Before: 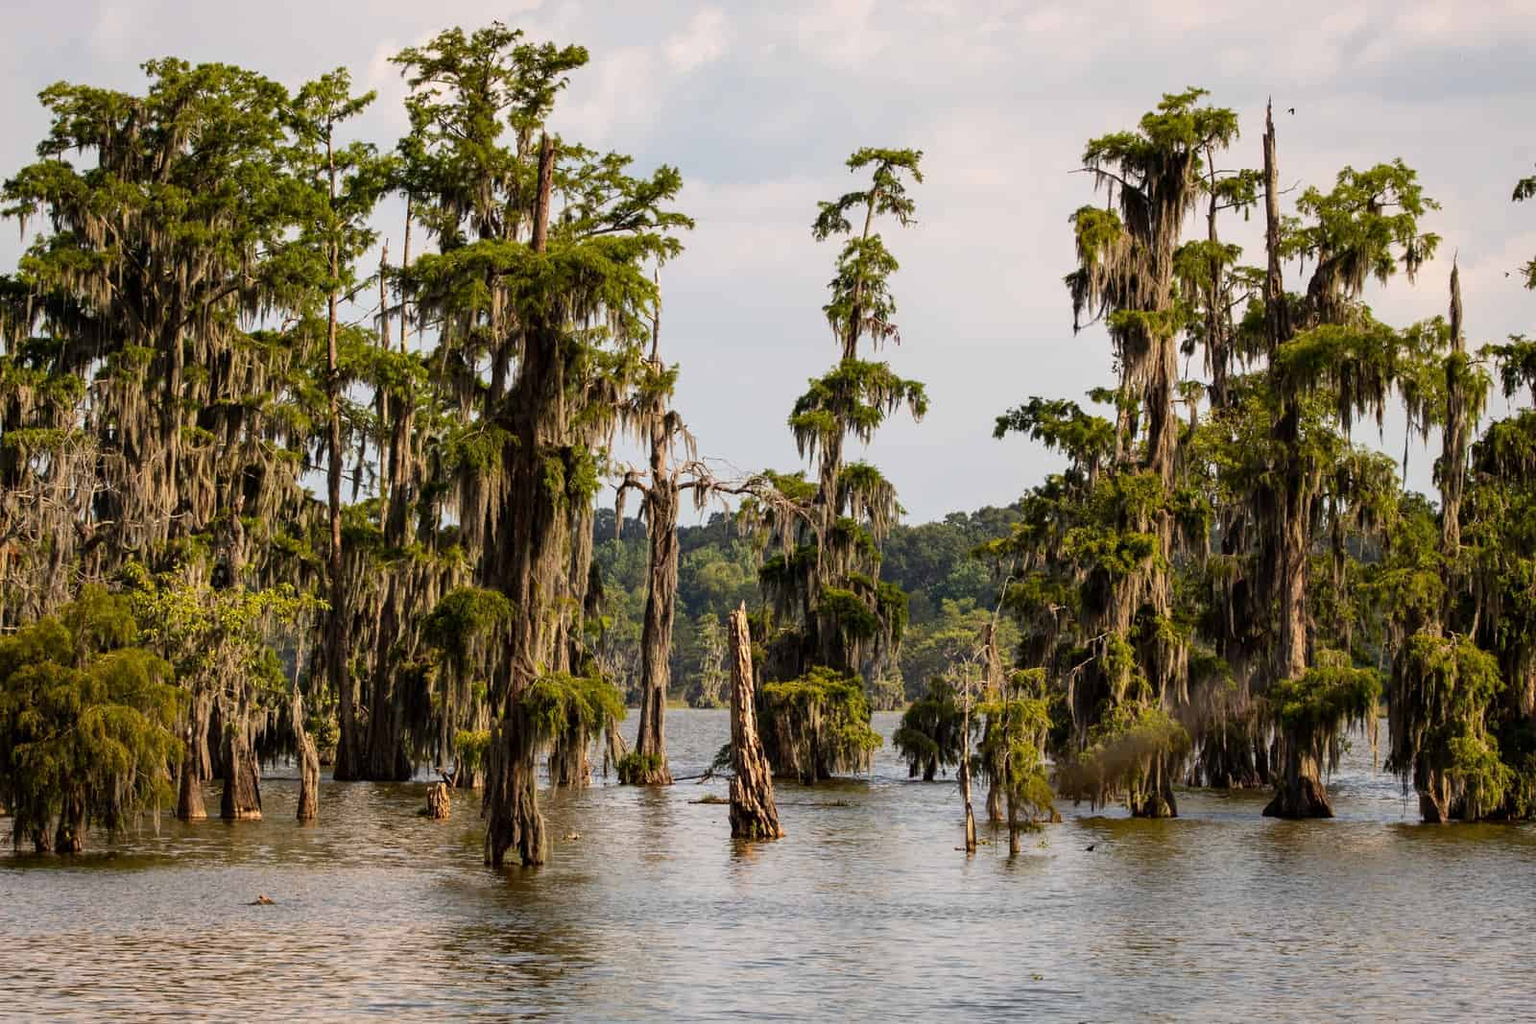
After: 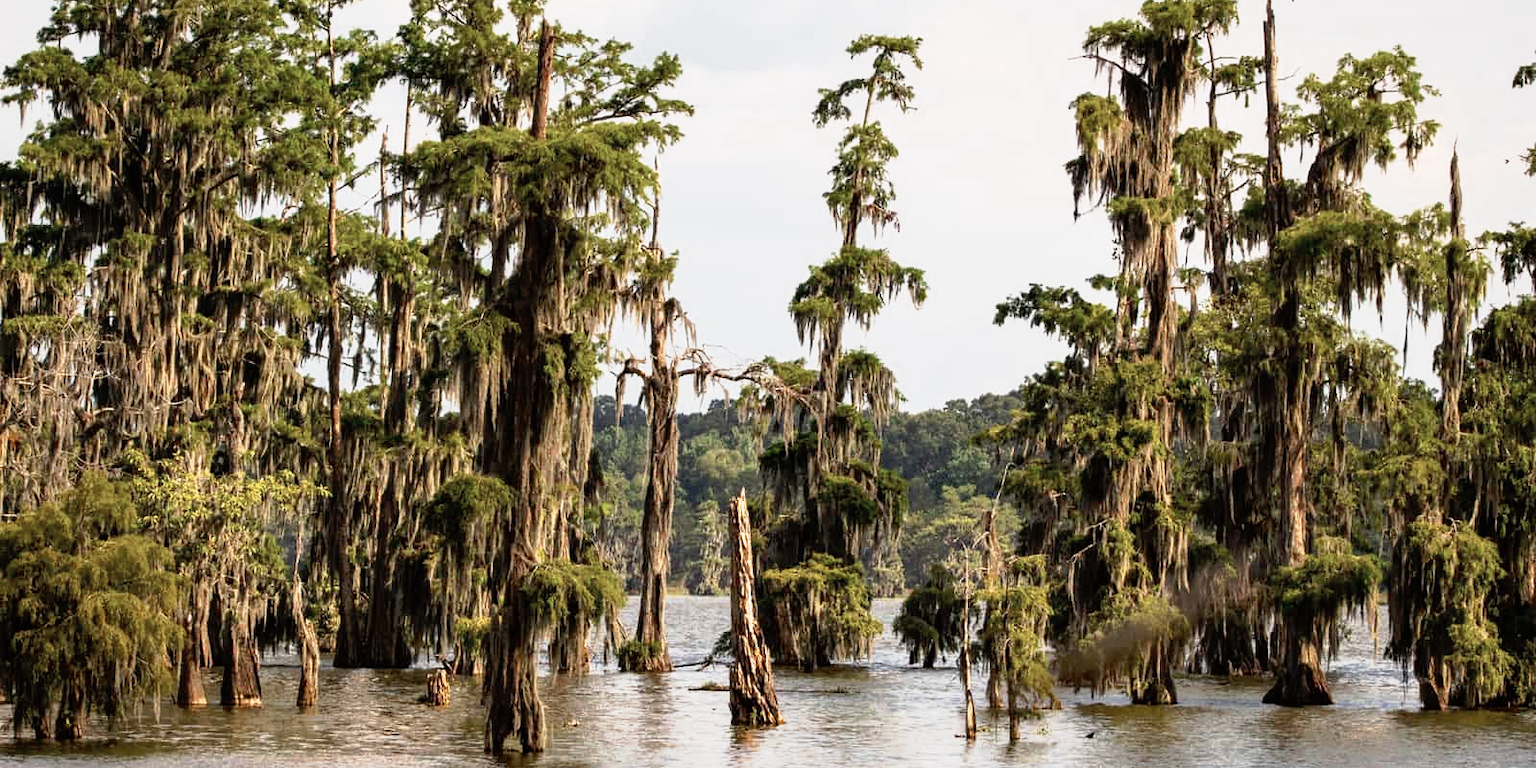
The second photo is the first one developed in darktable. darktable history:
crop: top 11.064%, bottom 13.937%
tone curve: curves: ch0 [(0, 0) (0.105, 0.068) (0.181, 0.185) (0.28, 0.291) (0.384, 0.404) (0.485, 0.531) (0.638, 0.681) (0.795, 0.879) (1, 0.977)]; ch1 [(0, 0) (0.161, 0.092) (0.35, 0.33) (0.379, 0.401) (0.456, 0.469) (0.504, 0.5) (0.512, 0.514) (0.58, 0.597) (0.635, 0.646) (1, 1)]; ch2 [(0, 0) (0.371, 0.362) (0.437, 0.437) (0.5, 0.5) (0.53, 0.523) (0.56, 0.58) (0.622, 0.606) (1, 1)], preserve colors none
color zones: curves: ch0 [(0, 0.5) (0.125, 0.4) (0.25, 0.5) (0.375, 0.4) (0.5, 0.4) (0.625, 0.35) (0.75, 0.35) (0.875, 0.5)]; ch1 [(0, 0.35) (0.125, 0.45) (0.25, 0.35) (0.375, 0.35) (0.5, 0.35) (0.625, 0.35) (0.75, 0.45) (0.875, 0.35)]; ch2 [(0, 0.6) (0.125, 0.5) (0.25, 0.5) (0.375, 0.6) (0.5, 0.6) (0.625, 0.5) (0.75, 0.5) (0.875, 0.5)]
shadows and highlights: radius 332.49, shadows 55.16, highlights -98.77, compress 94.28%, highlights color adjustment 0.768%, soften with gaussian
exposure: black level correction 0, exposure 0.395 EV, compensate highlight preservation false
